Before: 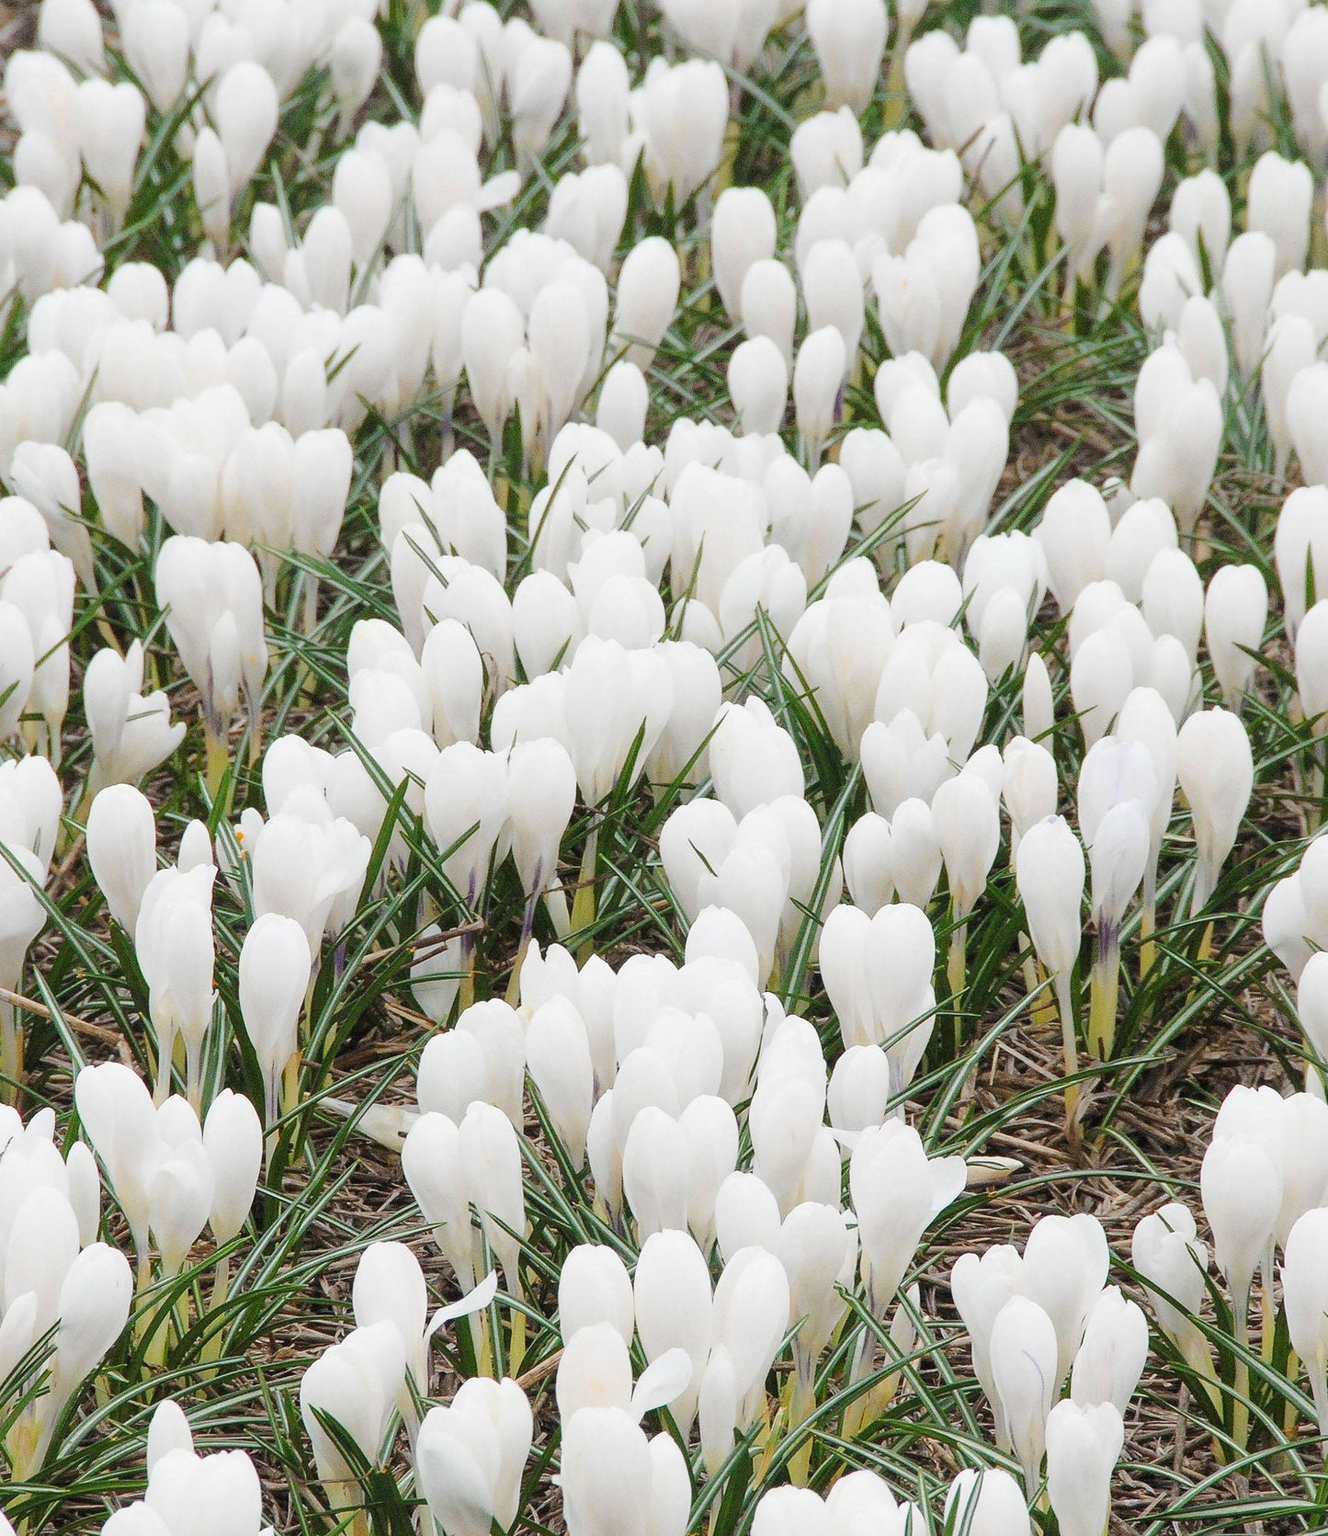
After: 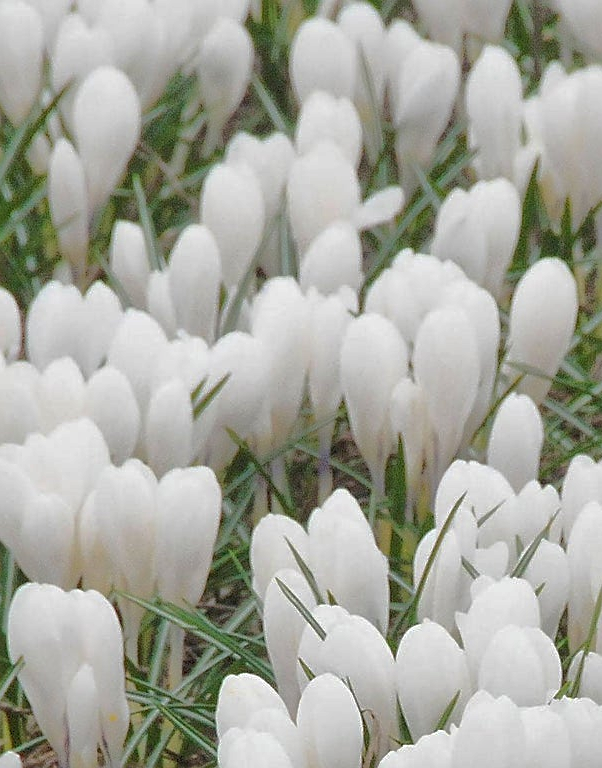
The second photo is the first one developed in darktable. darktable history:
sharpen: on, module defaults
shadows and highlights: shadows 39.43, highlights -59.93
crop and rotate: left 11.267%, top 0.084%, right 47.018%, bottom 53.899%
